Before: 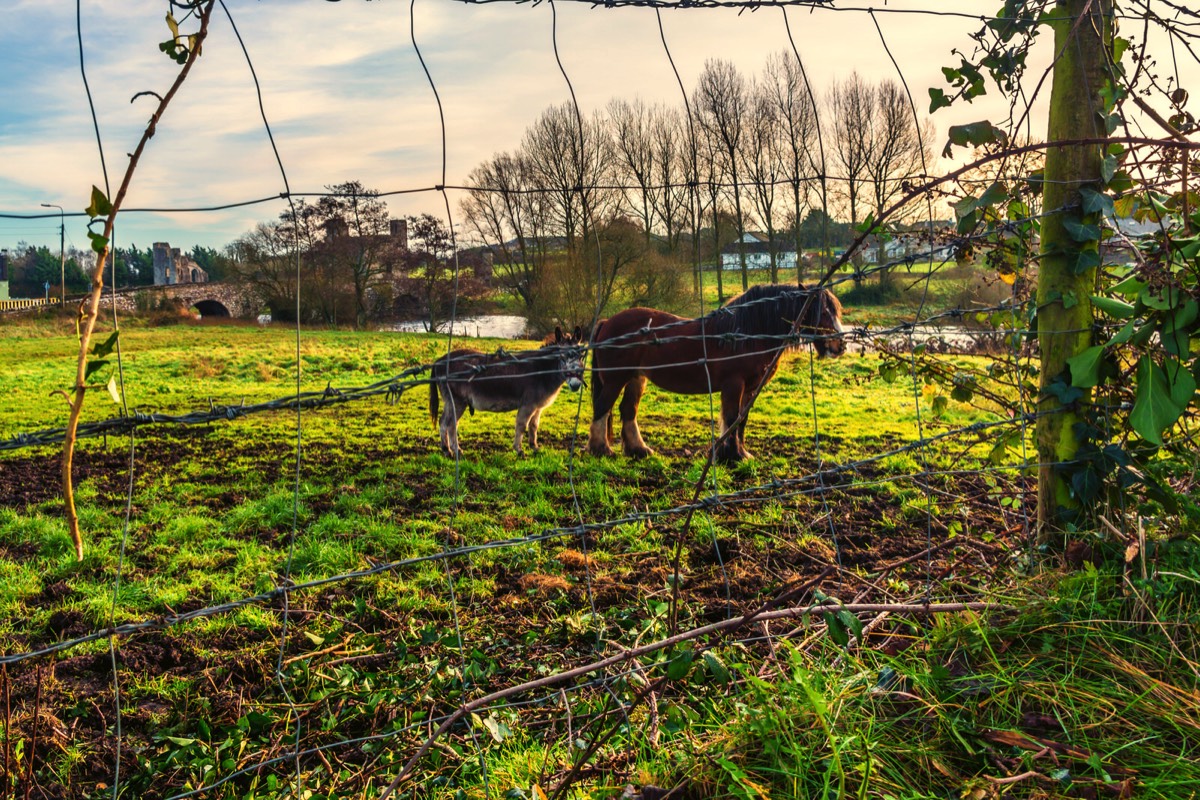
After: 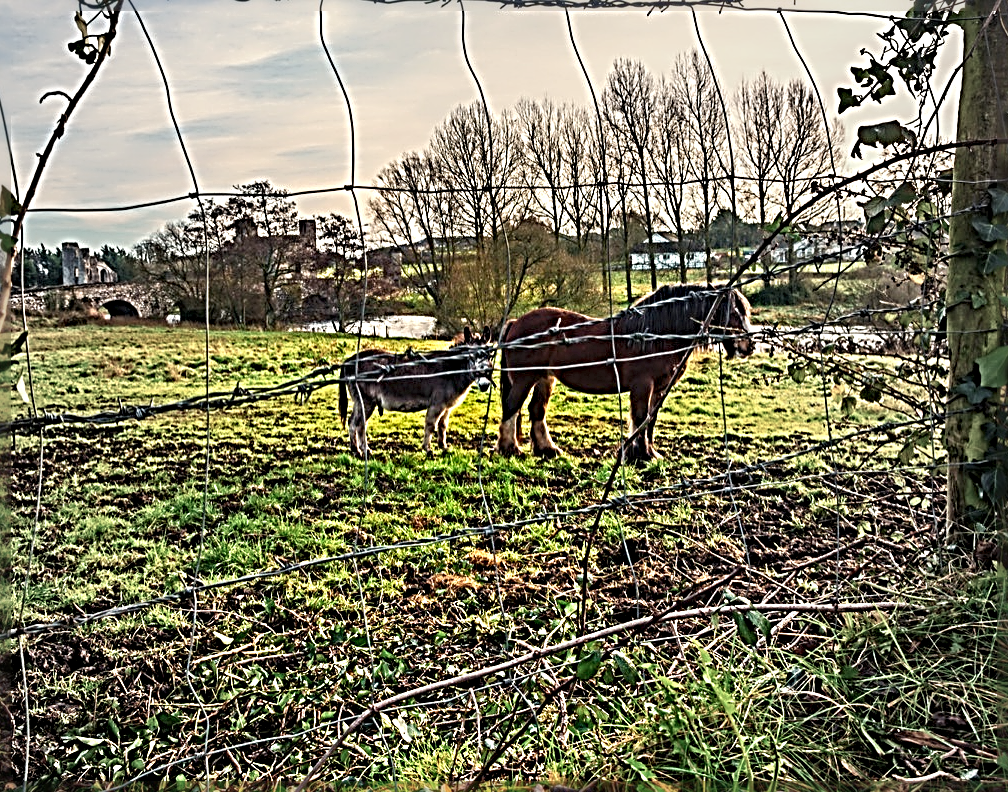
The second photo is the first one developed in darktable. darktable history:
crop: left 7.598%, right 7.873%
sharpen: radius 4.001, amount 2
vignetting: fall-off start 18.21%, fall-off radius 137.95%, brightness -0.207, center (-0.078, 0.066), width/height ratio 0.62, shape 0.59
